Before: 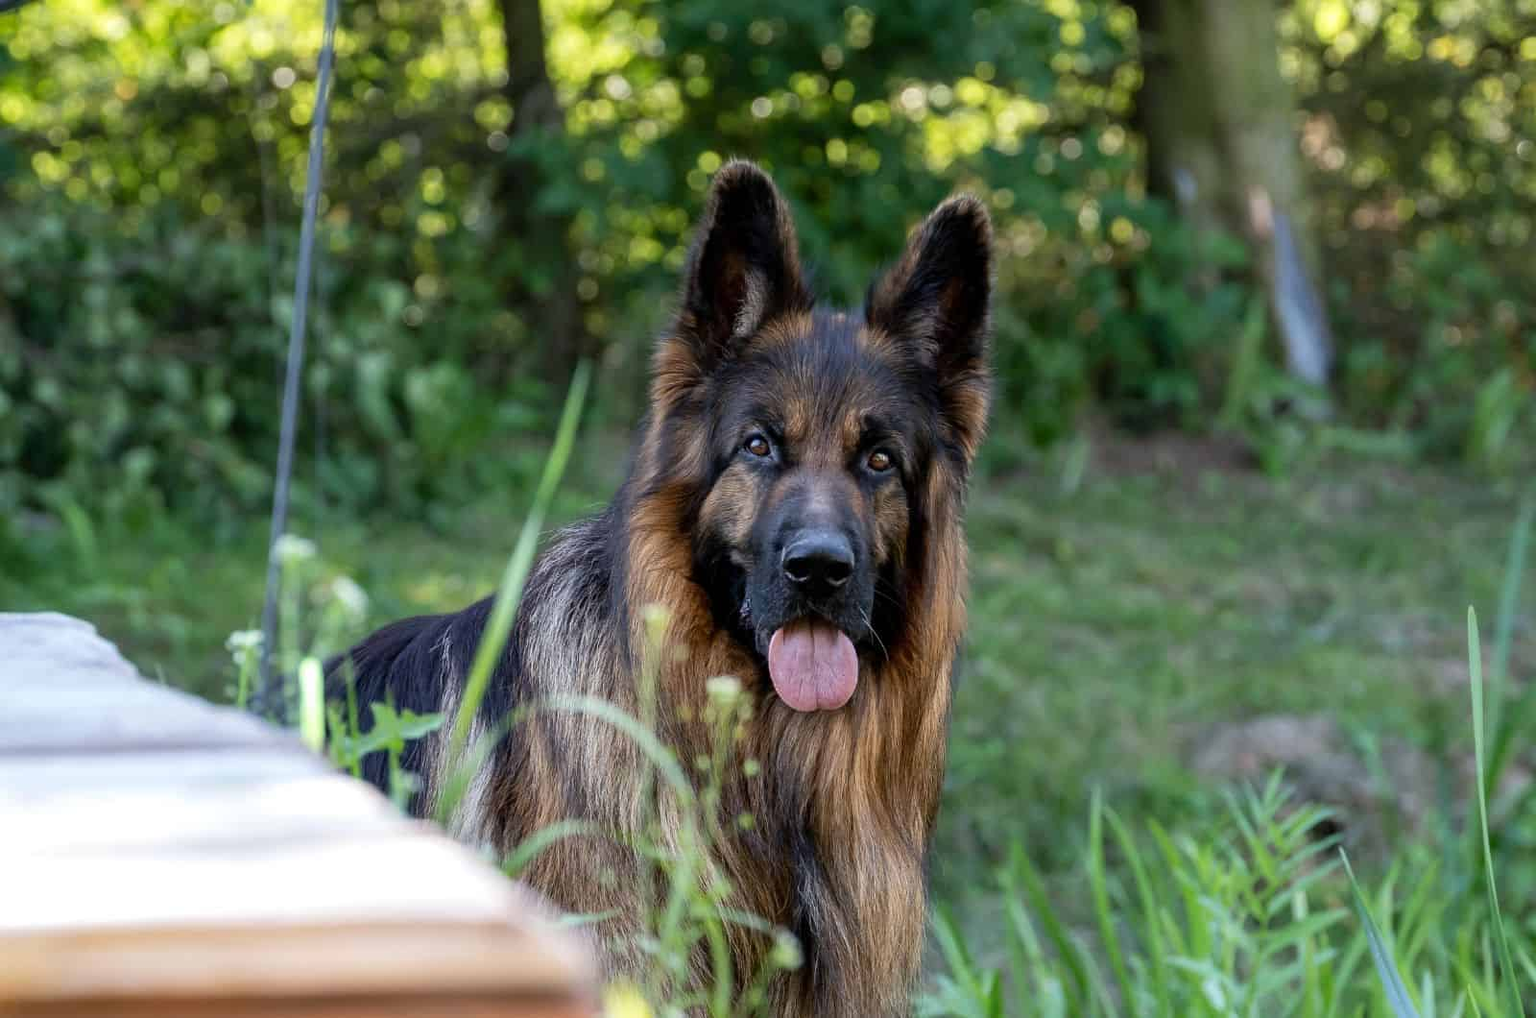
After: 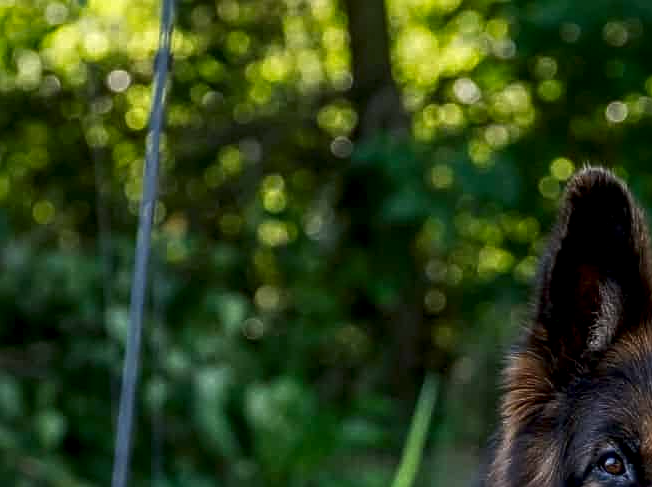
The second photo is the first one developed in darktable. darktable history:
local contrast: highlights 3%, shadows 5%, detail 133%
sharpen: amount 0.489
crop and rotate: left 11.079%, top 0.06%, right 48.159%, bottom 53.934%
contrast brightness saturation: brightness -0.199, saturation 0.082
